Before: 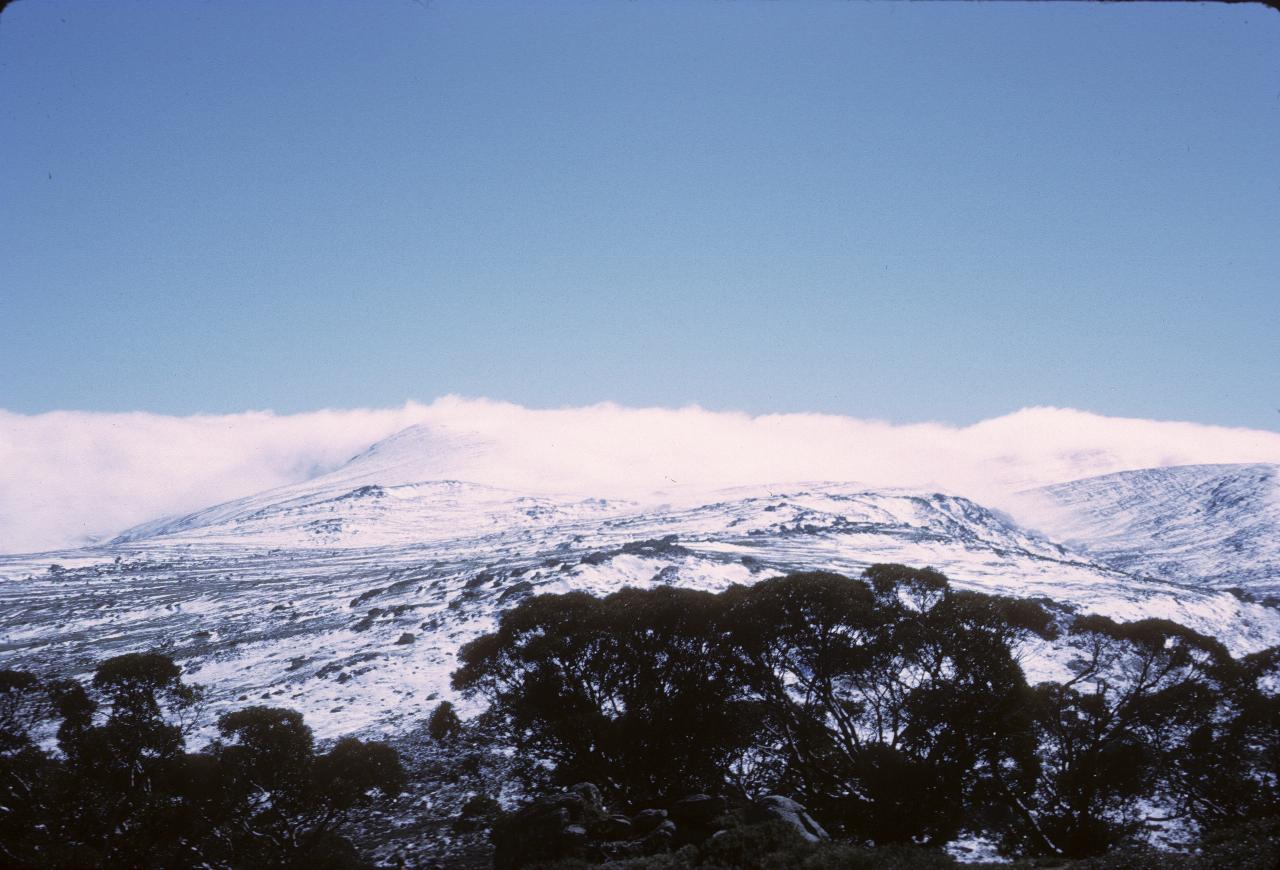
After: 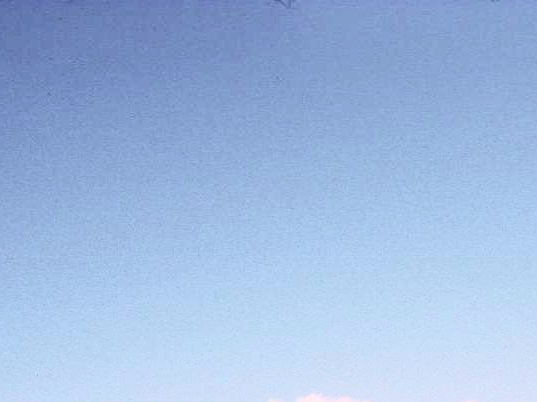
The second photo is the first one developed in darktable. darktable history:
crop and rotate: left 10.817%, top 0.062%, right 47.194%, bottom 53.626%
local contrast: on, module defaults
white balance: red 1, blue 1
tone curve: curves: ch0 [(0, 0.013) (0.175, 0.11) (0.337, 0.304) (0.498, 0.485) (0.78, 0.742) (0.993, 0.954)]; ch1 [(0, 0) (0.294, 0.184) (0.359, 0.34) (0.362, 0.35) (0.43, 0.41) (0.469, 0.463) (0.495, 0.502) (0.54, 0.563) (0.612, 0.641) (1, 1)]; ch2 [(0, 0) (0.44, 0.437) (0.495, 0.502) (0.524, 0.534) (0.557, 0.56) (0.634, 0.654) (0.728, 0.722) (1, 1)], color space Lab, independent channels, preserve colors none
contrast brightness saturation: contrast 0.5, saturation -0.1
